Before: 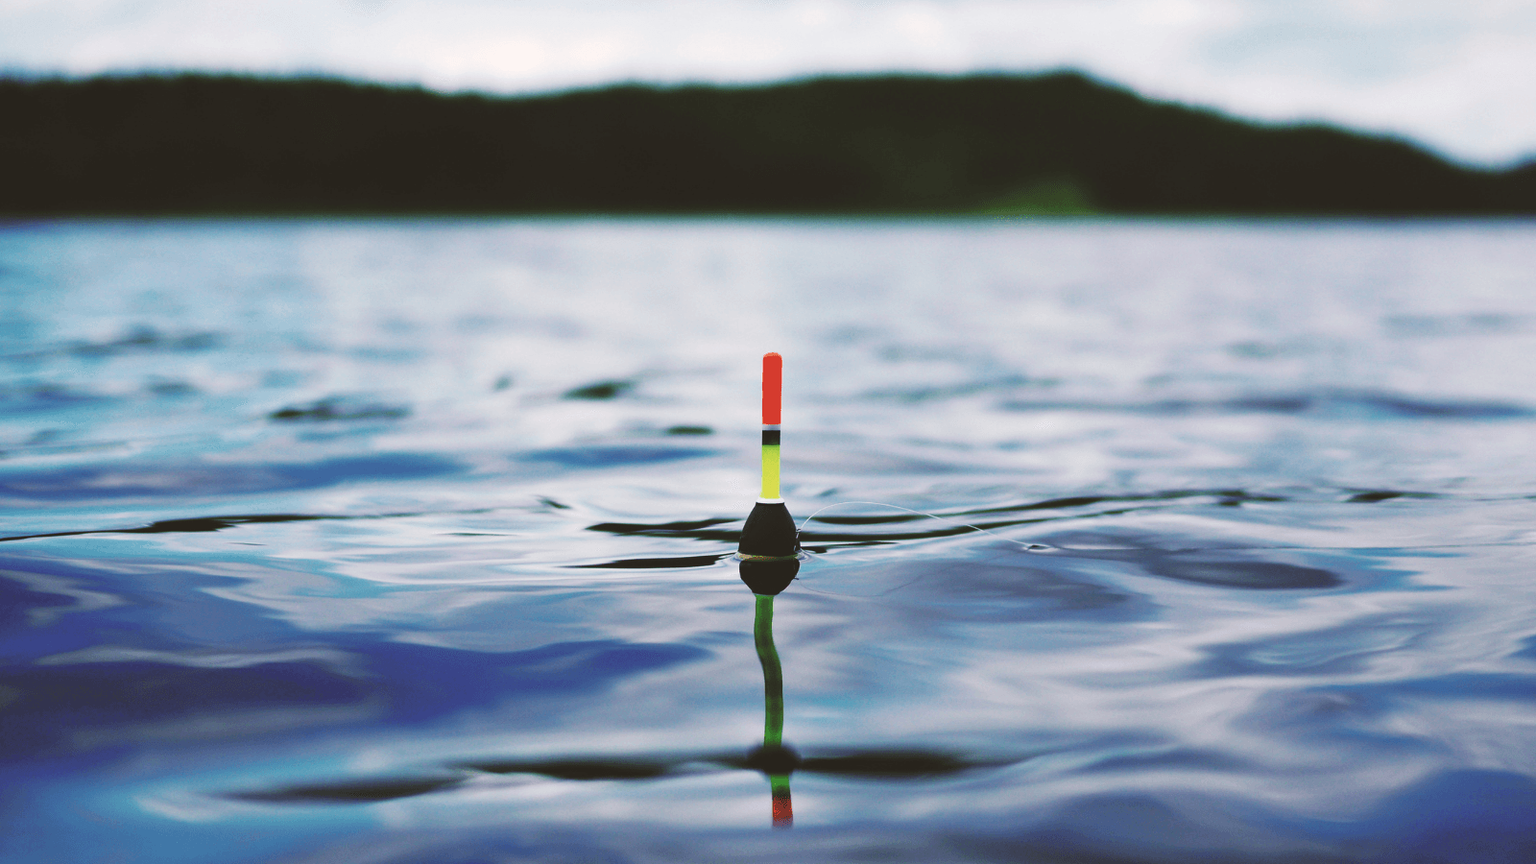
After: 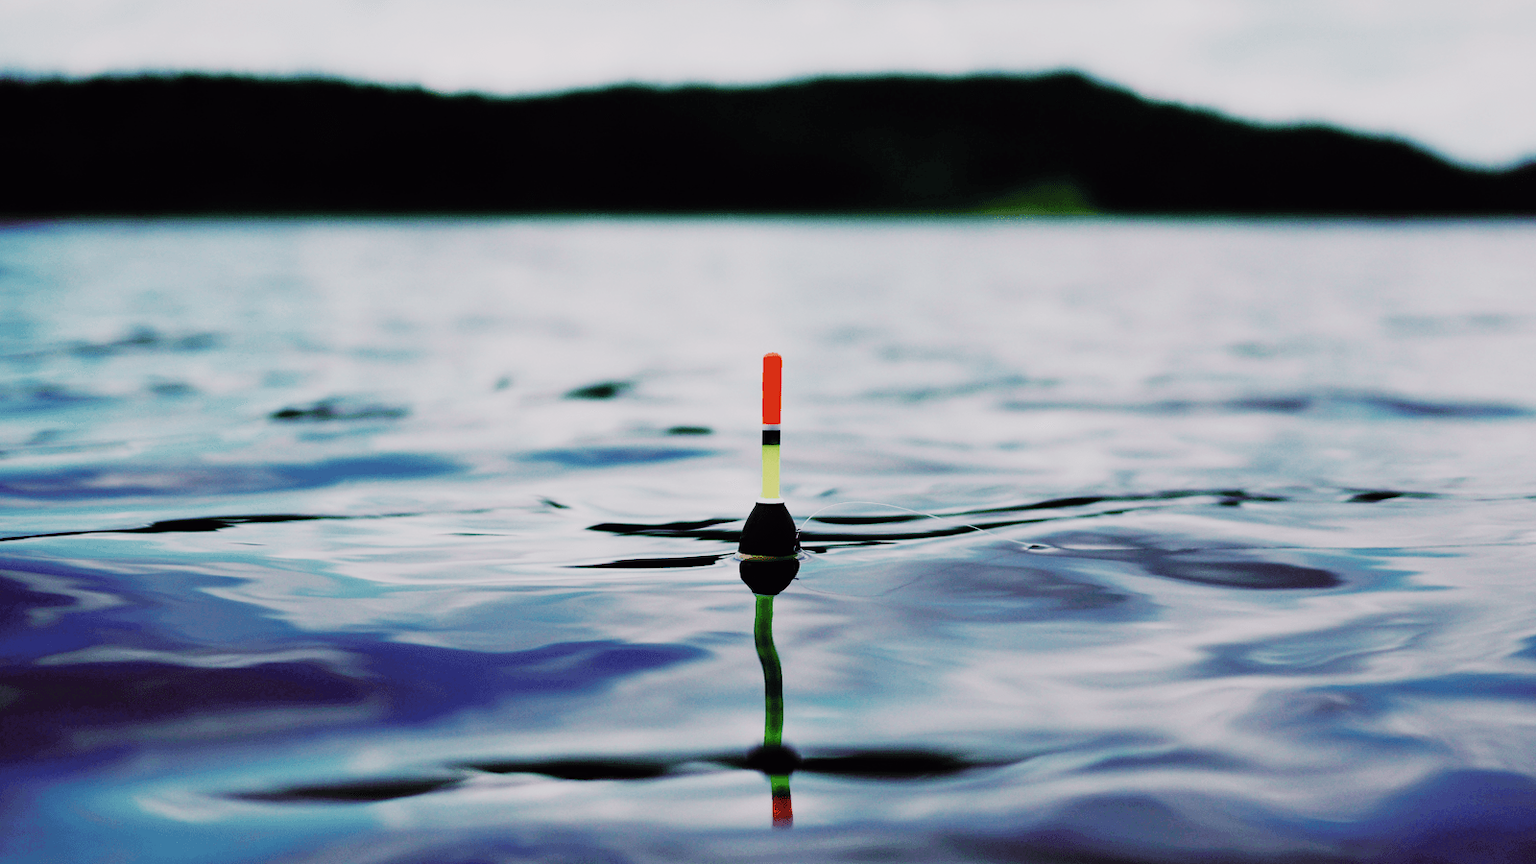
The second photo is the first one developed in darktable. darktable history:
tone curve: curves: ch0 [(0, 0) (0.822, 0.825) (0.994, 0.955)]; ch1 [(0, 0) (0.226, 0.261) (0.383, 0.397) (0.46, 0.46) (0.498, 0.501) (0.524, 0.543) (0.578, 0.575) (1, 1)]; ch2 [(0, 0) (0.438, 0.456) (0.5, 0.495) (0.547, 0.515) (0.597, 0.58) (0.629, 0.603) (1, 1)], color space Lab, independent channels, preserve colors none
filmic rgb: black relative exposure -5.13 EV, white relative exposure 3.97 EV, threshold 3.03 EV, hardness 2.88, contrast 1.301, preserve chrominance no, color science v4 (2020), contrast in shadows soft, enable highlight reconstruction true
